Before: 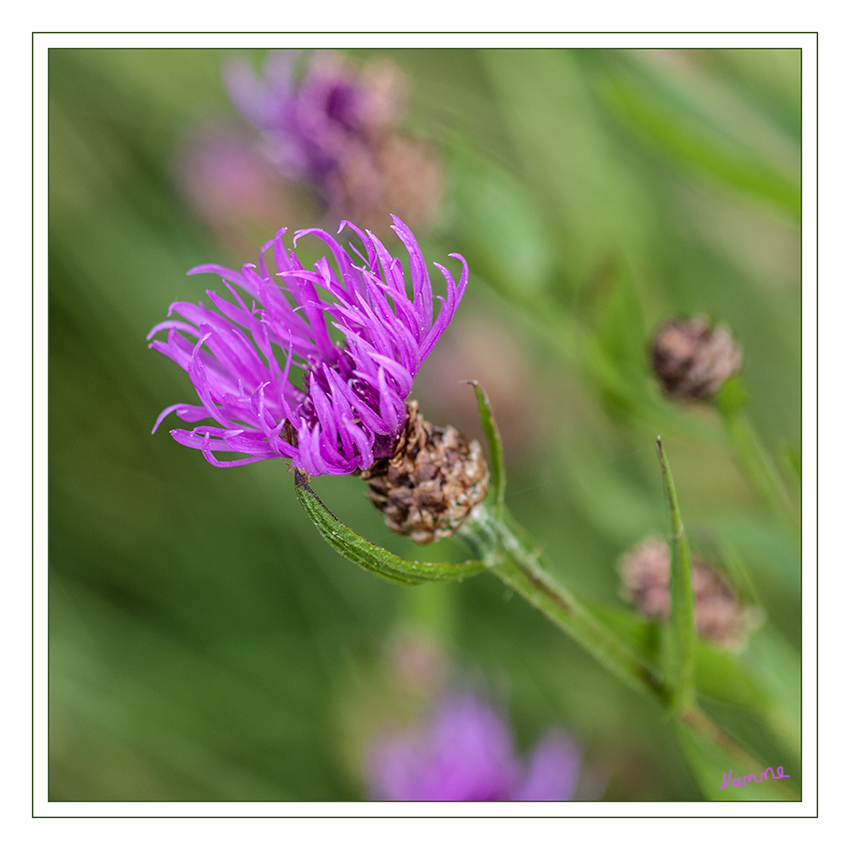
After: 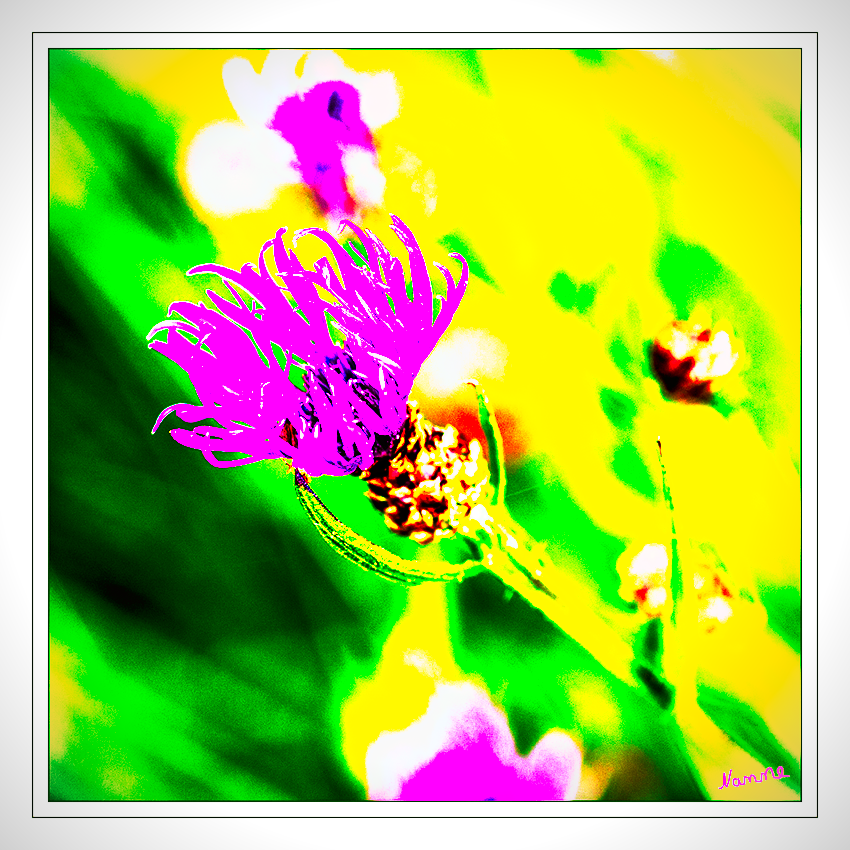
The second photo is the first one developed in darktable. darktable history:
exposure: exposure 0.258 EV, compensate highlight preservation false
tone curve: curves: ch0 [(0, 0) (0.003, 0.001) (0.011, 0.003) (0.025, 0.003) (0.044, 0.003) (0.069, 0.003) (0.1, 0.006) (0.136, 0.007) (0.177, 0.009) (0.224, 0.007) (0.277, 0.026) (0.335, 0.126) (0.399, 0.254) (0.468, 0.493) (0.543, 0.892) (0.623, 0.984) (0.709, 0.979) (0.801, 0.979) (0.898, 0.982) (1, 1)], preserve colors none
color balance rgb: linear chroma grading › global chroma 20%, perceptual saturation grading › global saturation 65%, perceptual saturation grading › highlights 50%, perceptual saturation grading › shadows 30%, perceptual brilliance grading › global brilliance 12%, perceptual brilliance grading › highlights 15%, global vibrance 20%
vignetting: fall-off radius 63.6%
